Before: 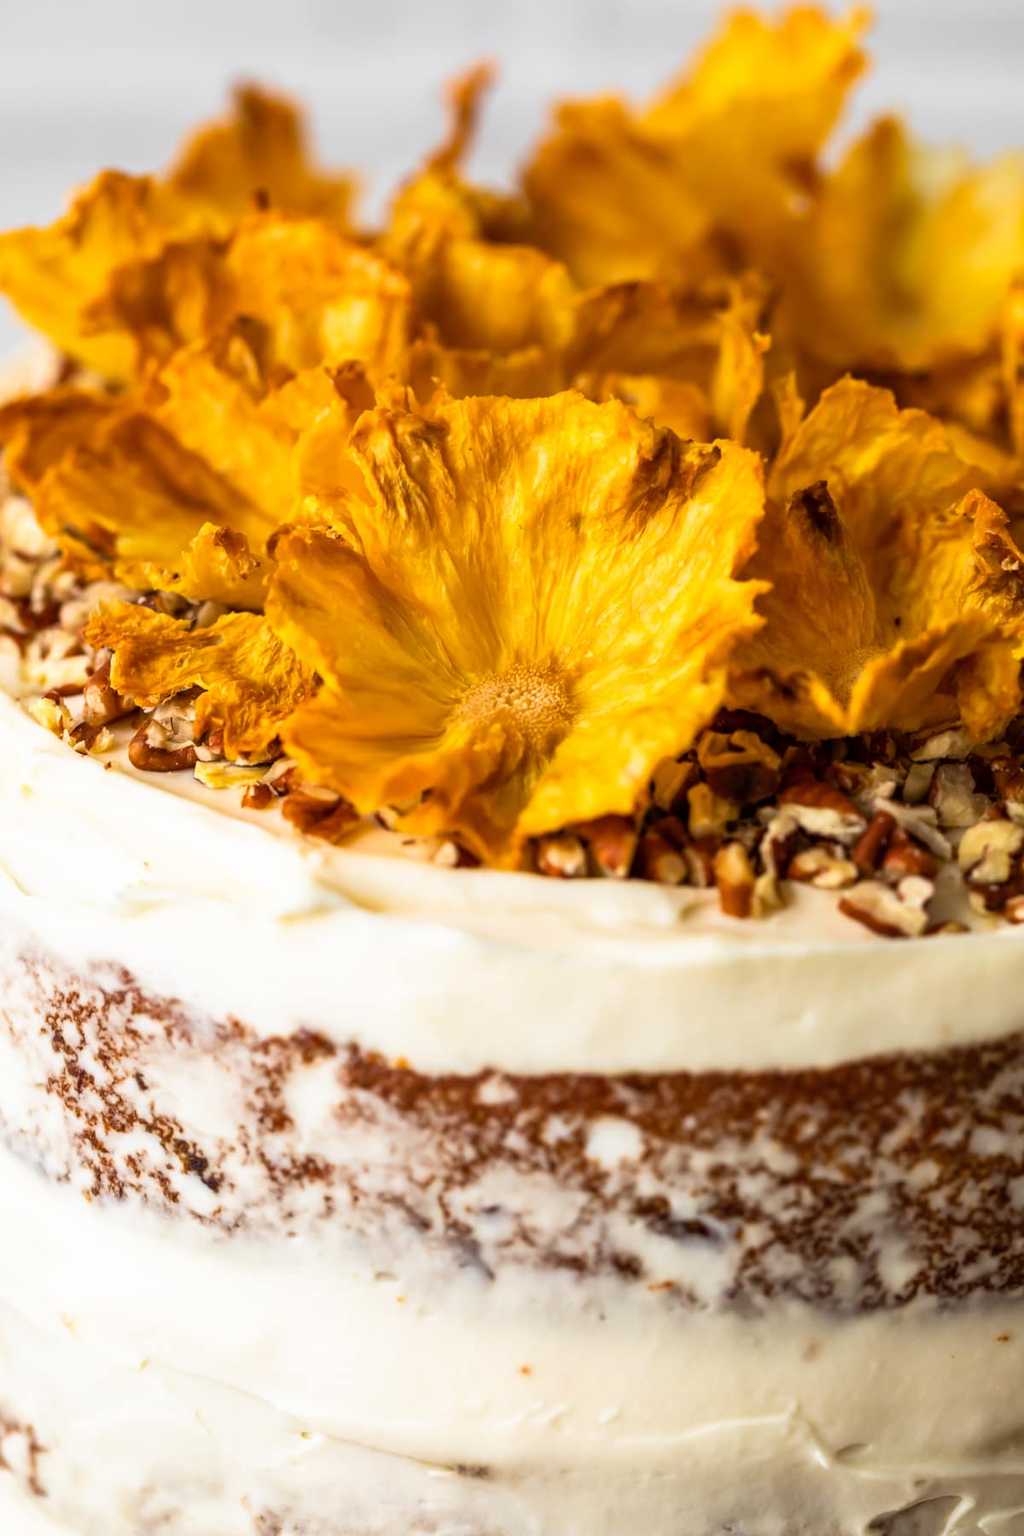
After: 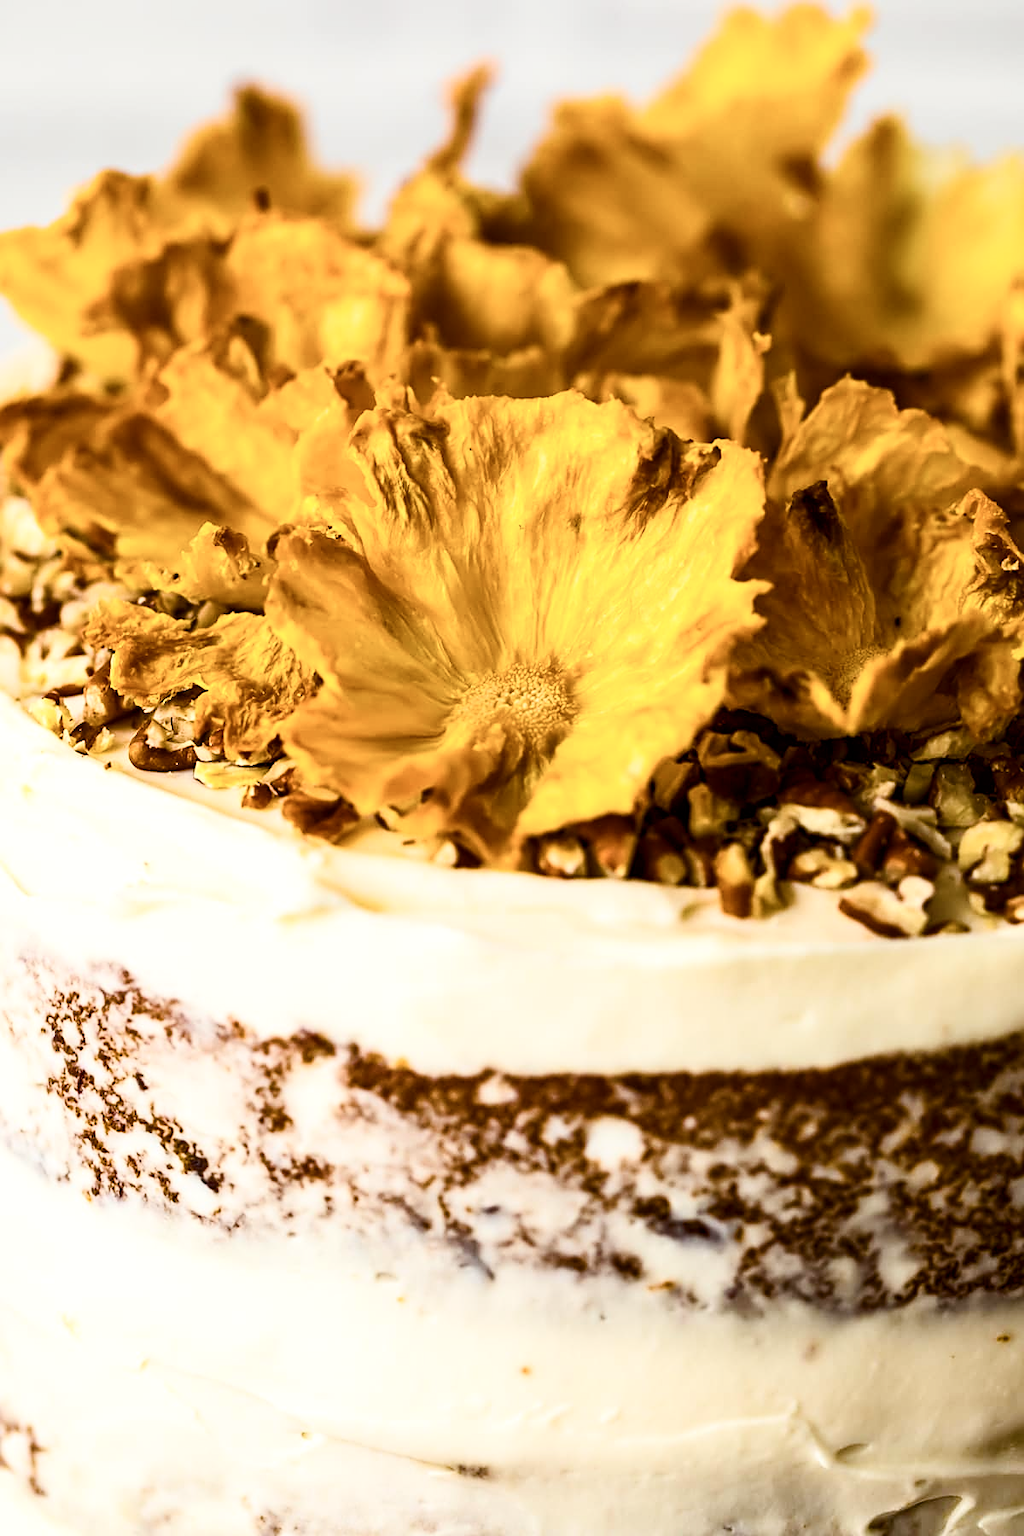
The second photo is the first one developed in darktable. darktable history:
contrast brightness saturation: contrast 0.249, saturation -0.308
color balance rgb: highlights gain › luminance 6.473%, highlights gain › chroma 1.252%, highlights gain › hue 88.11°, linear chroma grading › global chroma 14.886%, perceptual saturation grading › global saturation 24.092%, perceptual saturation grading › highlights -23.868%, perceptual saturation grading › mid-tones 24.257%, perceptual saturation grading › shadows 40.263%, global vibrance 21.255%
sharpen: on, module defaults
